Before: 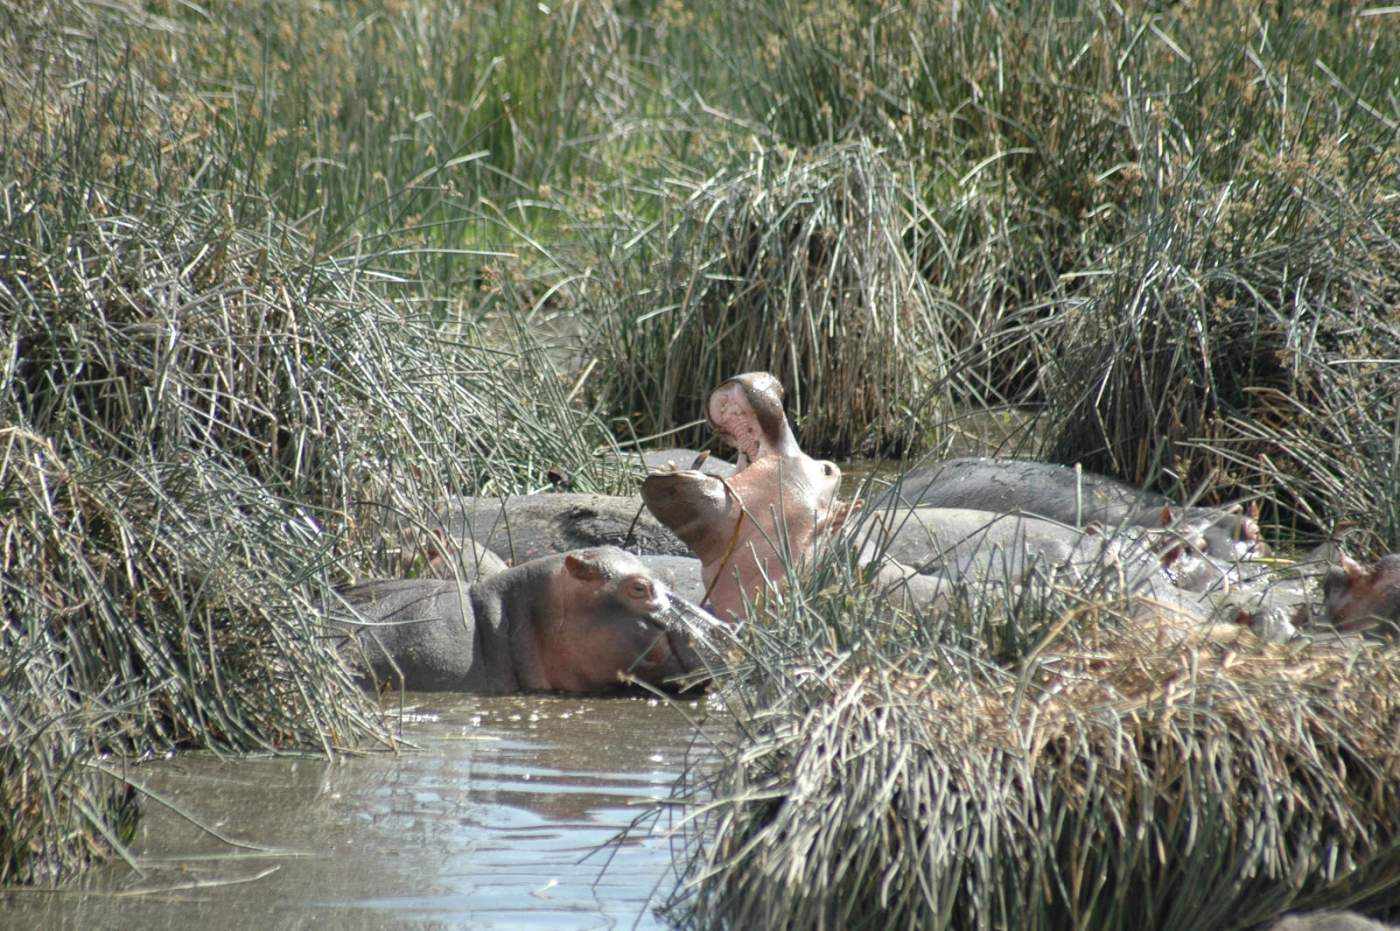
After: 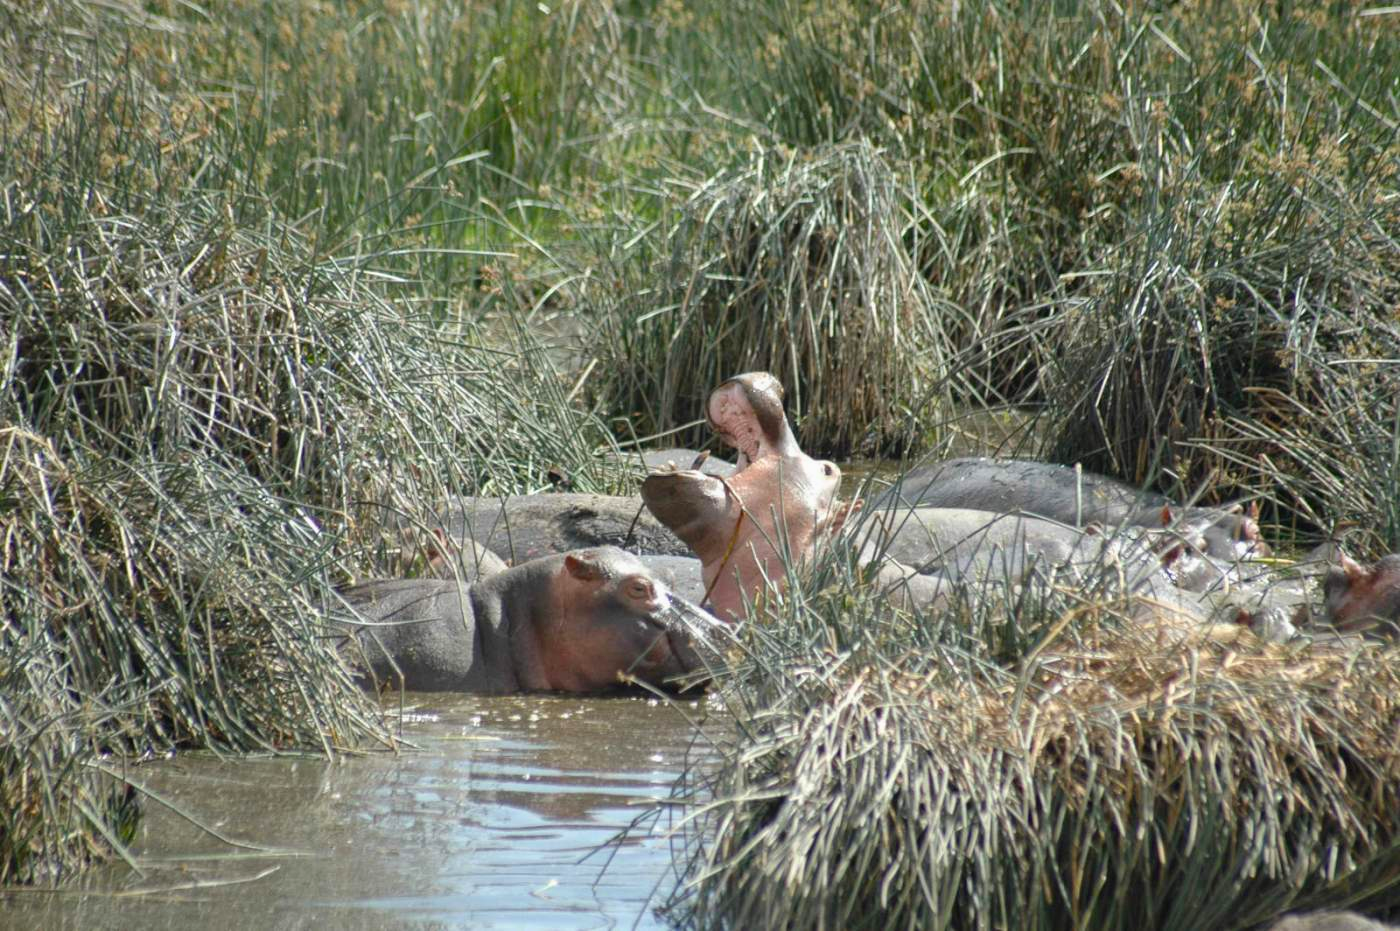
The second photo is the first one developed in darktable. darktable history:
color balance rgb "[intense colors]": linear chroma grading › shadows -8%, linear chroma grading › global chroma 10%, perceptual saturation grading › global saturation 2%, perceptual saturation grading › highlights -2%, perceptual saturation grading › mid-tones 4%, perceptual saturation grading › shadows 8%, perceptual brilliance grading › global brilliance 2%, perceptual brilliance grading › highlights -4%, global vibrance 16%, saturation formula JzAzBz (2021)
